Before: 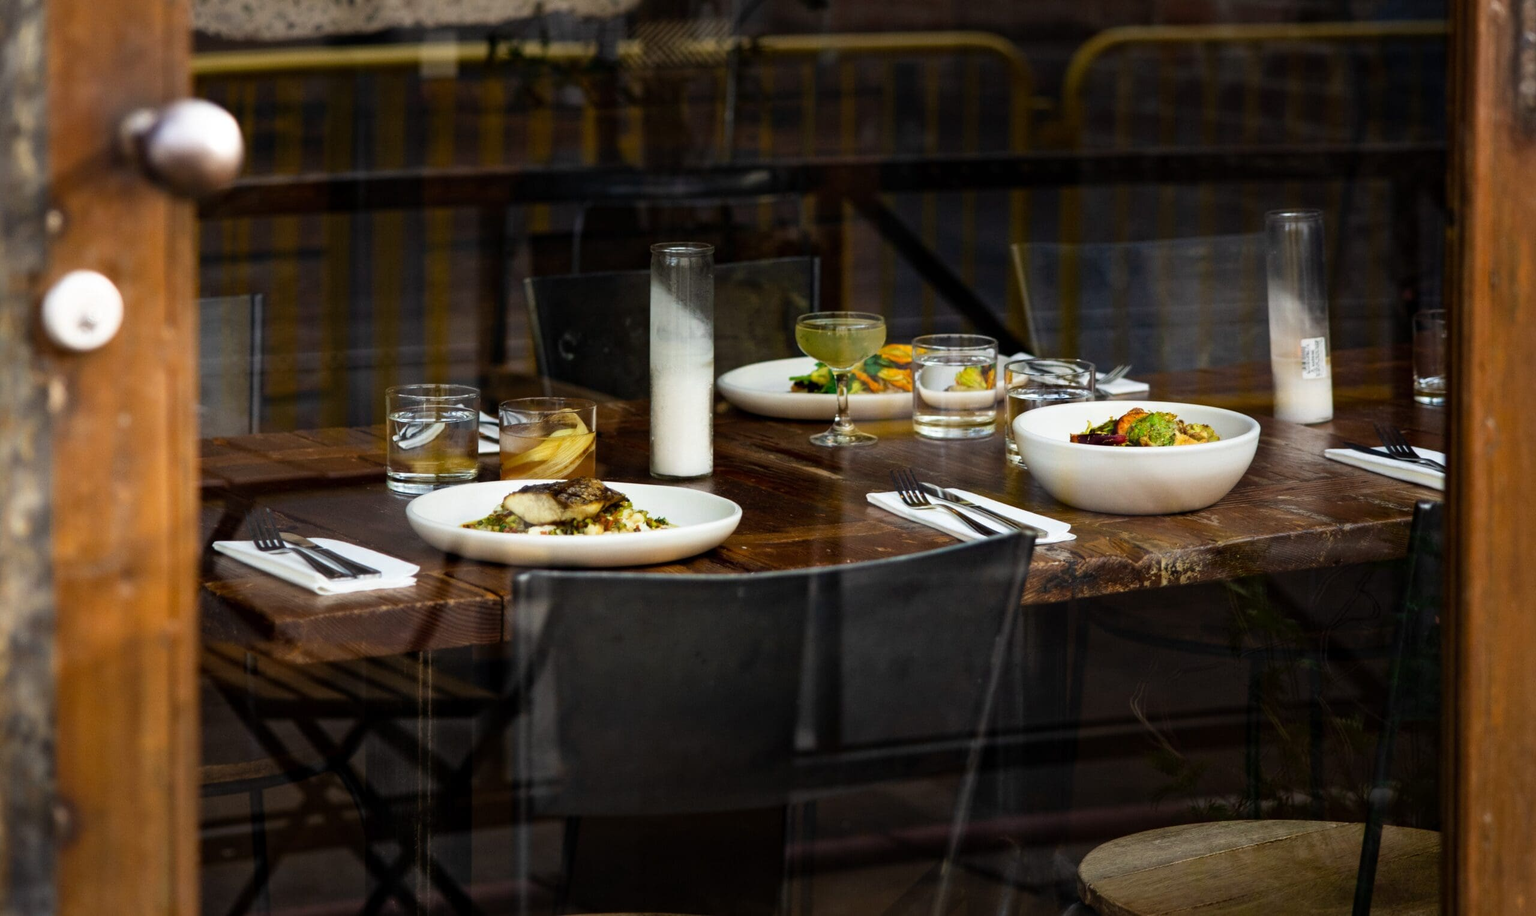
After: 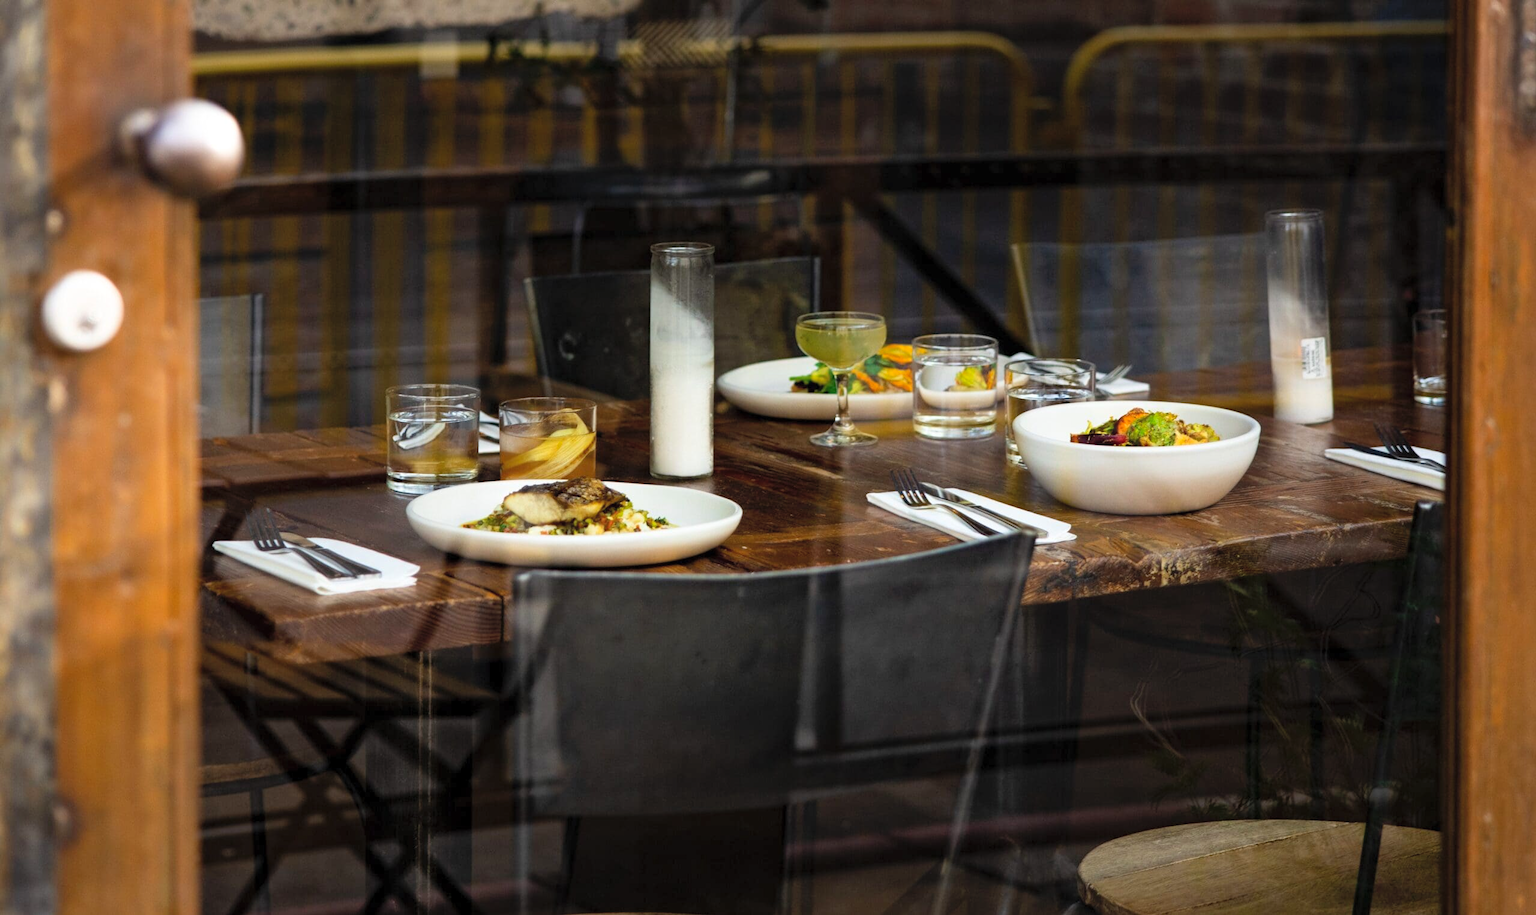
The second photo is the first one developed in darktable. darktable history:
color correction: saturation 1.11
tone equalizer: on, module defaults
contrast brightness saturation: brightness 0.13
